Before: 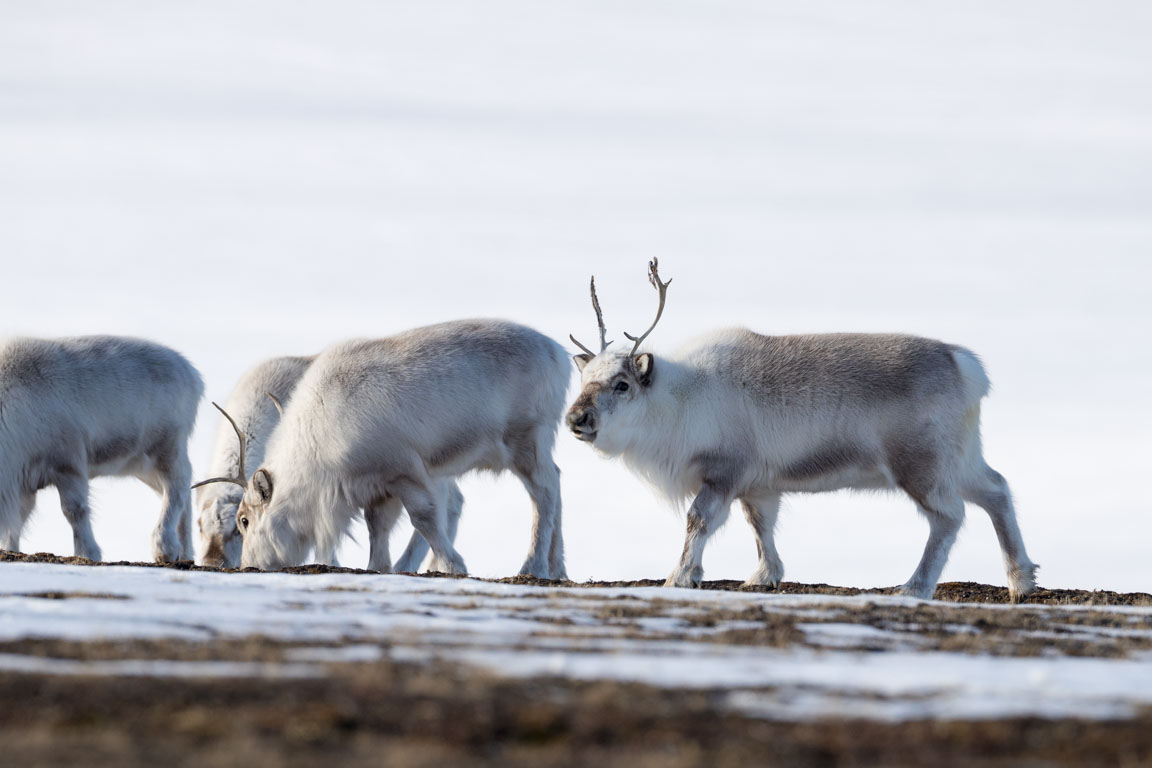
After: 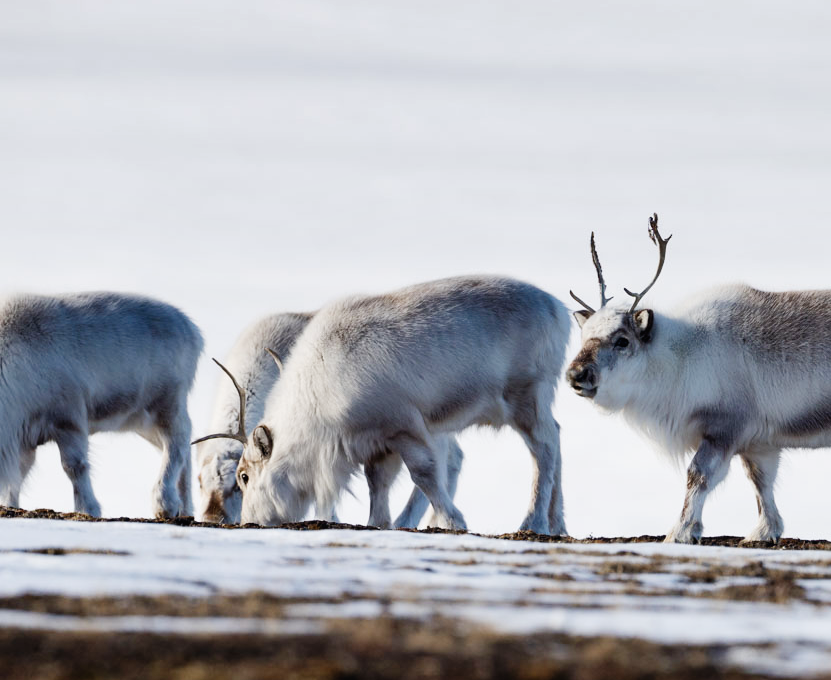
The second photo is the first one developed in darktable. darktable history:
shadows and highlights: shadows 43.5, white point adjustment -1.5, highlights color adjustment 45.38%, soften with gaussian
crop: top 5.749%, right 27.859%, bottom 5.703%
tone curve: curves: ch0 [(0, 0.01) (0.133, 0.057) (0.338, 0.327) (0.494, 0.55) (0.726, 0.807) (1, 1)]; ch1 [(0, 0) (0.346, 0.324) (0.45, 0.431) (0.5, 0.5) (0.522, 0.517) (0.543, 0.578) (1, 1)]; ch2 [(0, 0) (0.44, 0.424) (0.501, 0.499) (0.564, 0.611) (0.622, 0.667) (0.707, 0.746) (1, 1)], preserve colors none
tone equalizer: -8 EV 0.045 EV
